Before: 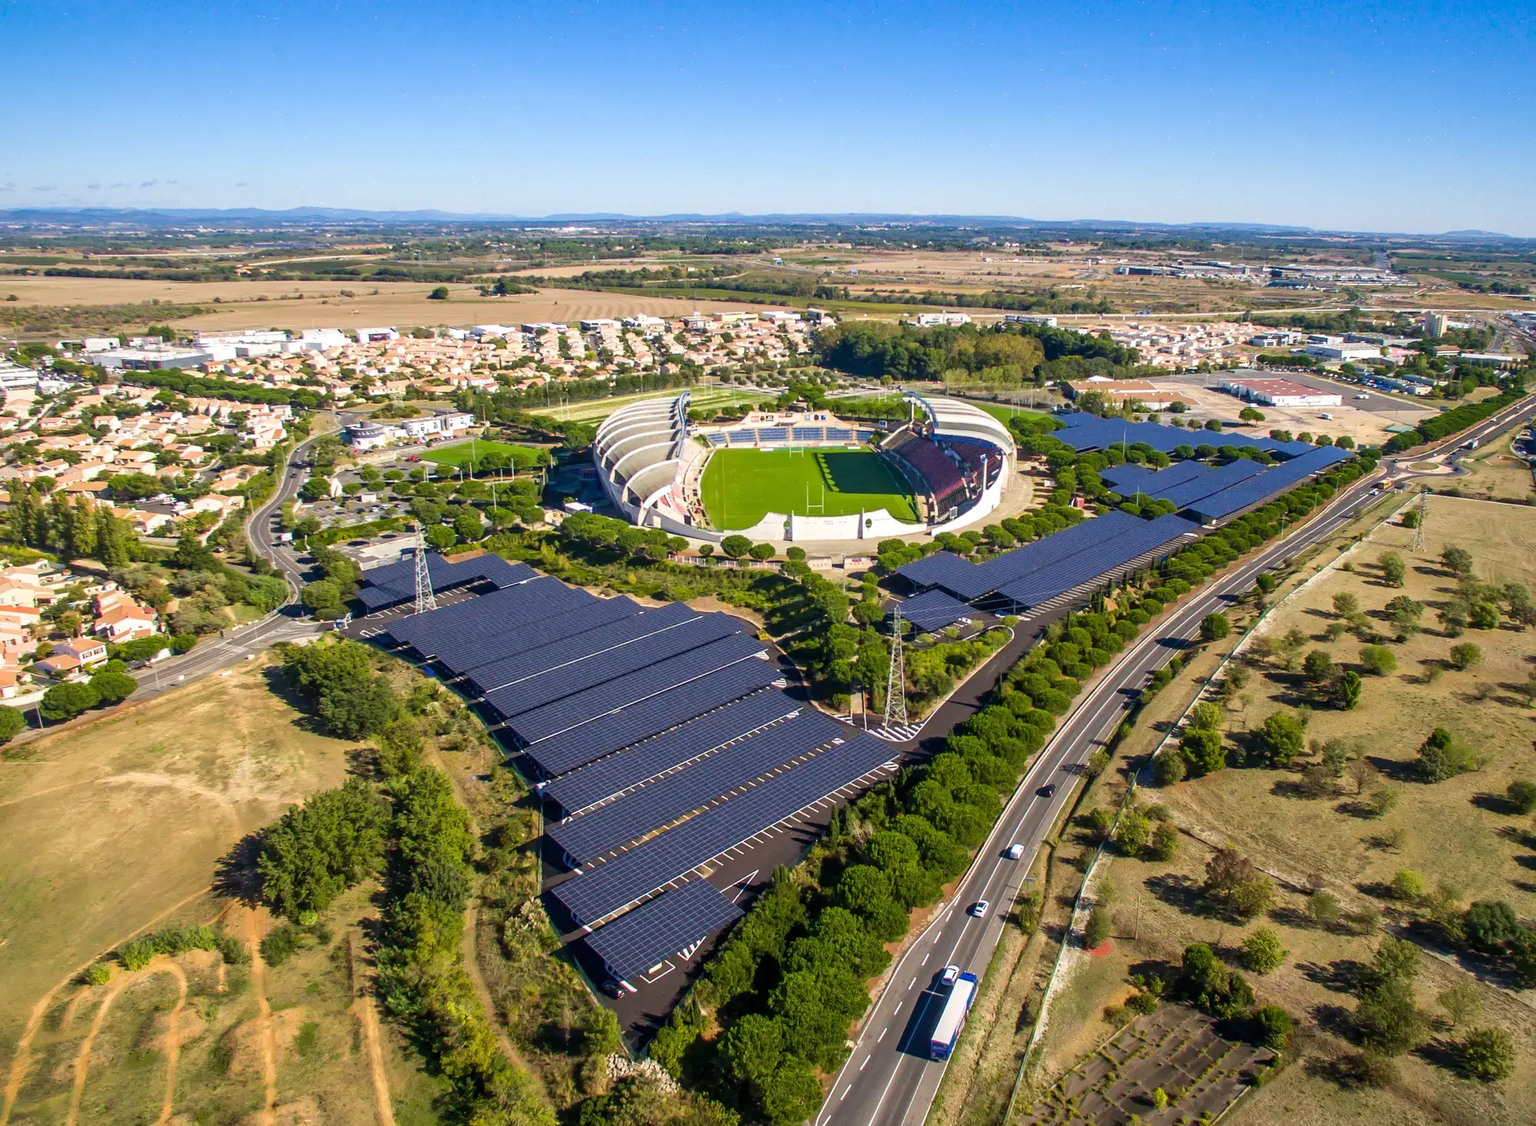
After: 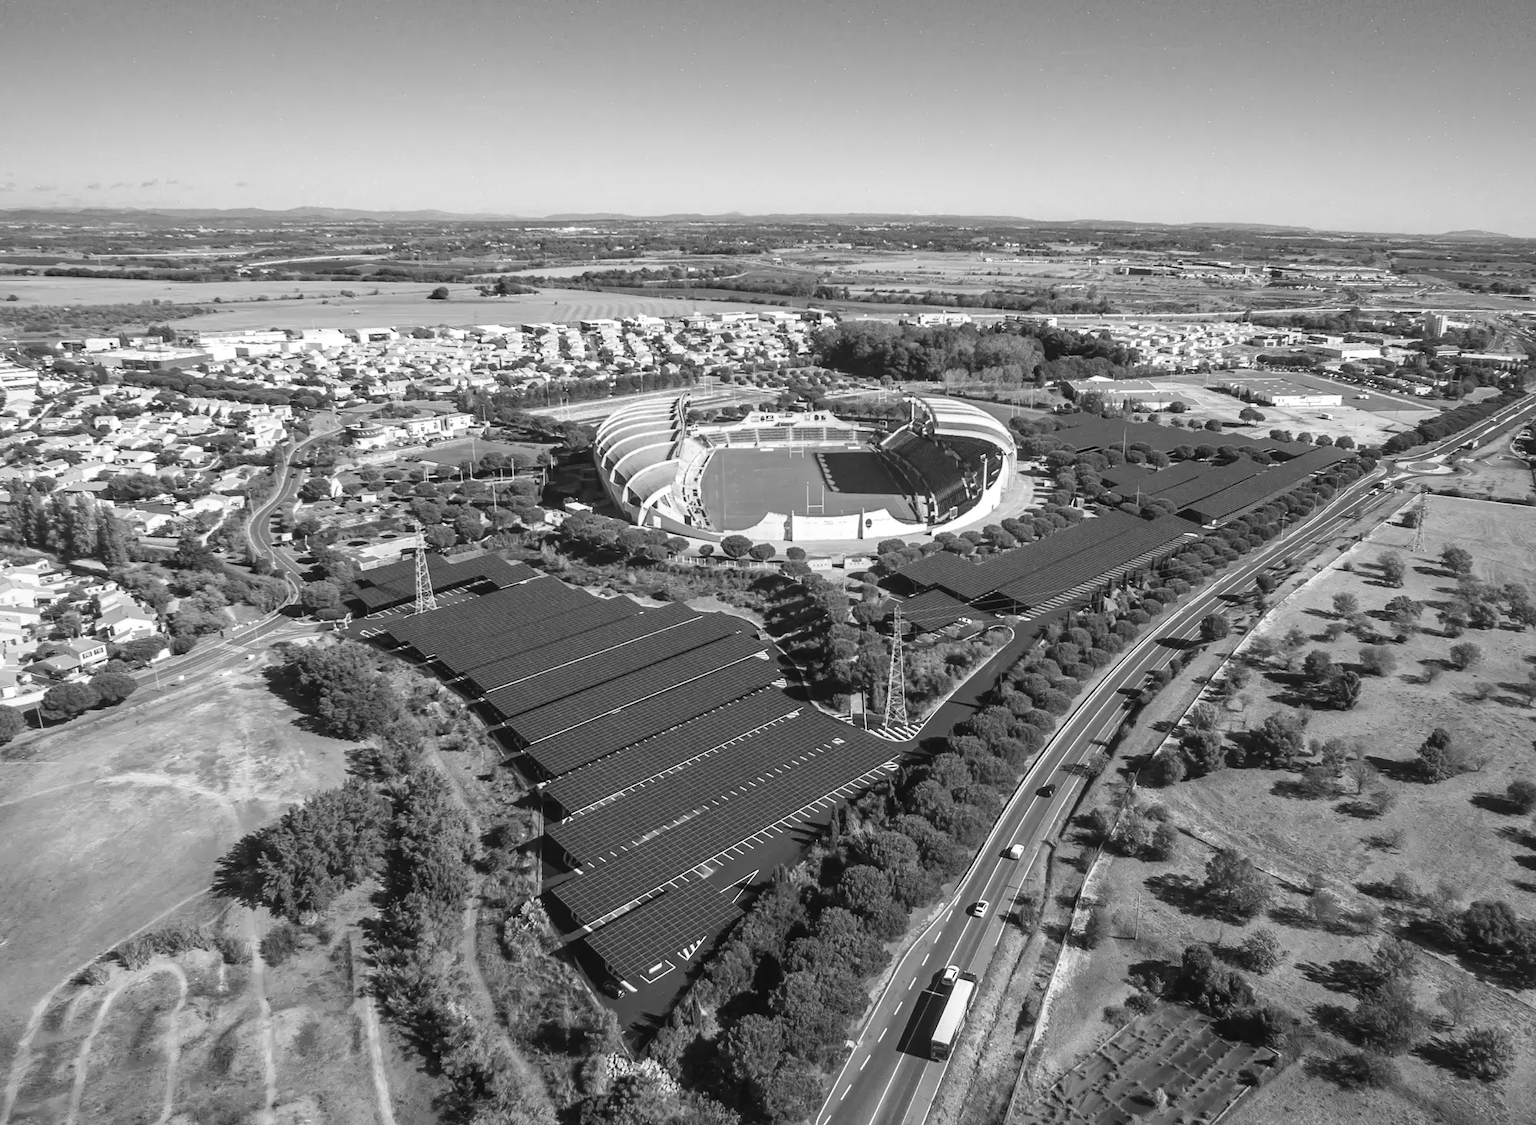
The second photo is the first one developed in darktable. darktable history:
monochrome: a 32, b 64, size 2.3
color correction: highlights a* 19.59, highlights b* 27.49, shadows a* 3.46, shadows b* -17.28, saturation 0.73
exposure: black level correction -0.005, exposure 0.054 EV, compensate highlight preservation false
